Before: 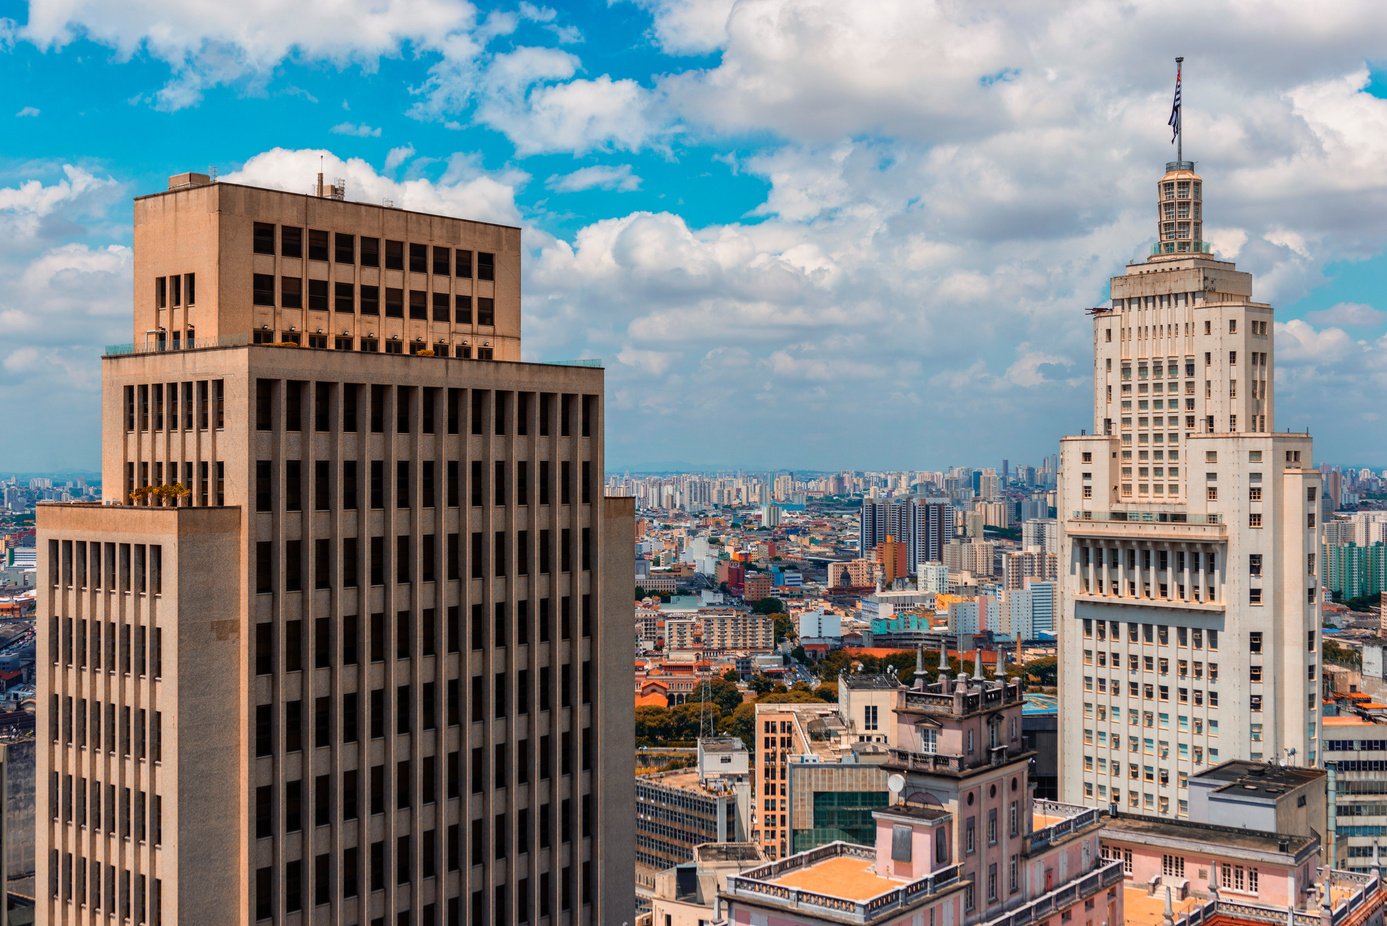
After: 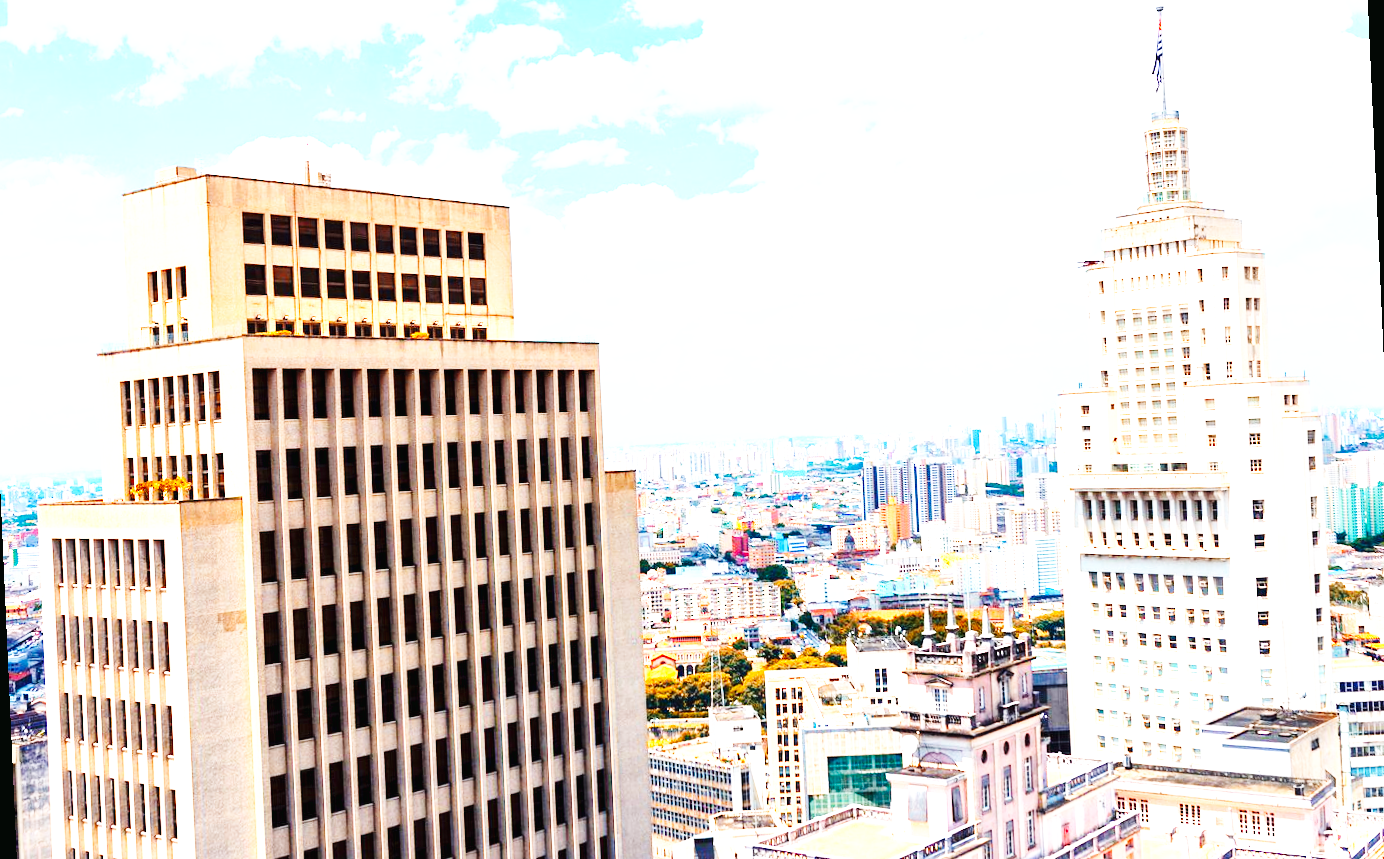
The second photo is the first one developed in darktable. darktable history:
exposure: black level correction 0, exposure 1.675 EV, compensate exposure bias true, compensate highlight preservation false
crop: left 1.507%, top 6.147%, right 1.379%, bottom 6.637%
base curve: curves: ch0 [(0, 0.003) (0.001, 0.002) (0.006, 0.004) (0.02, 0.022) (0.048, 0.086) (0.094, 0.234) (0.162, 0.431) (0.258, 0.629) (0.385, 0.8) (0.548, 0.918) (0.751, 0.988) (1, 1)], preserve colors none
color balance: lift [1, 1, 0.999, 1.001], gamma [1, 1.003, 1.005, 0.995], gain [1, 0.992, 0.988, 1.012], contrast 5%, output saturation 110%
rotate and perspective: rotation -2.56°, automatic cropping off
